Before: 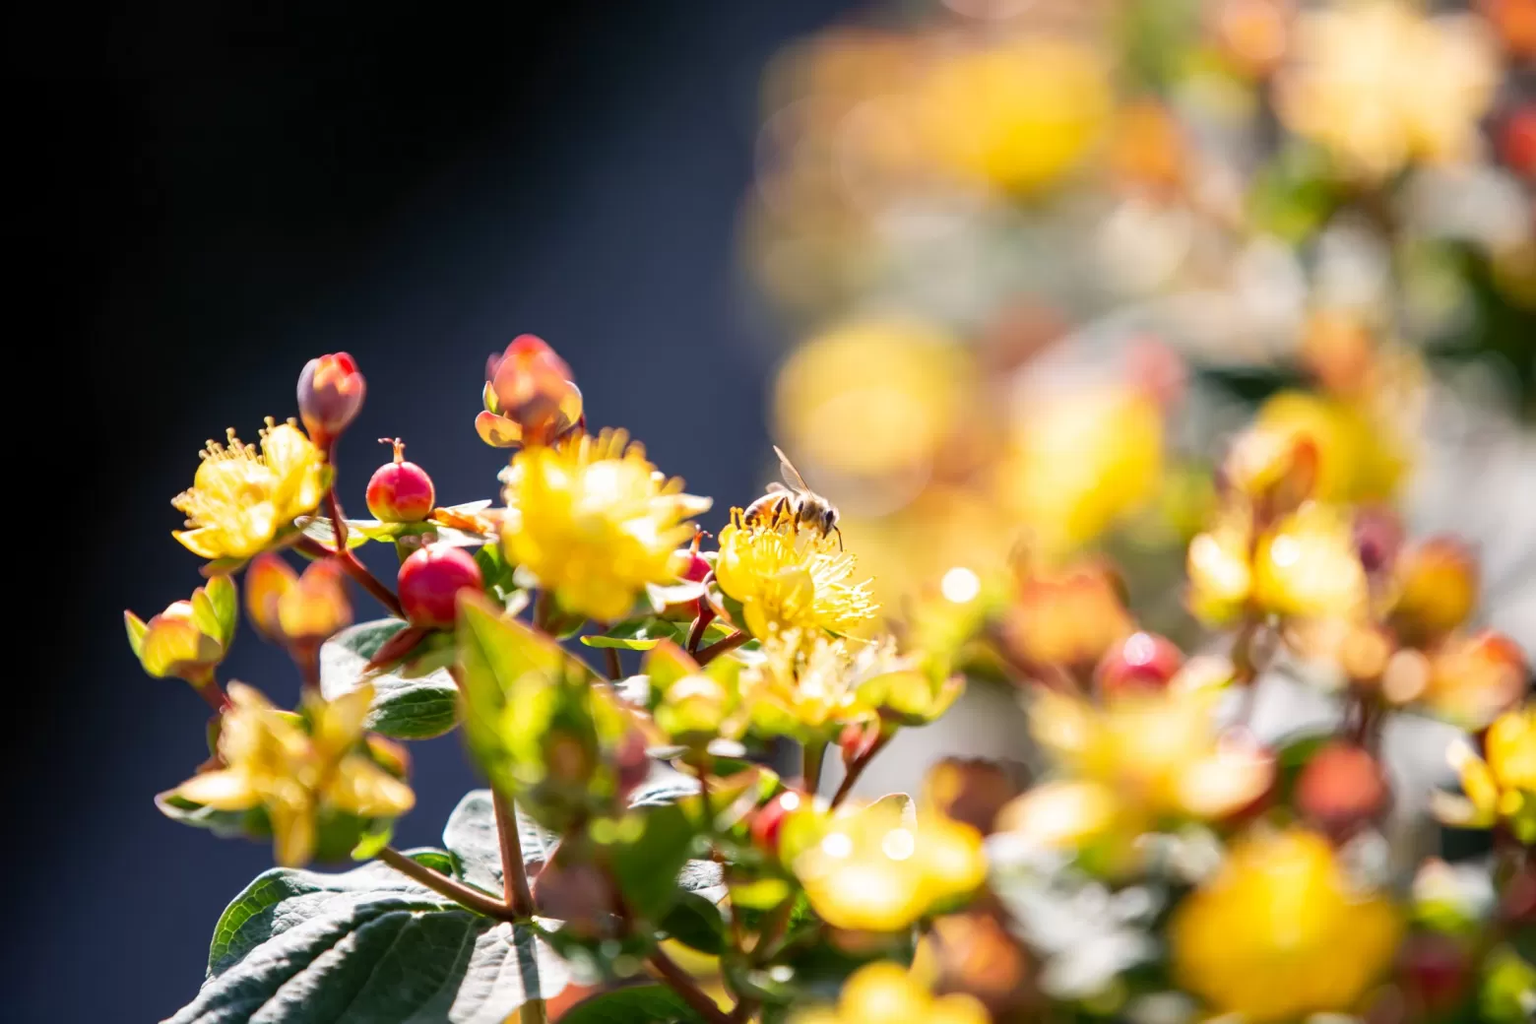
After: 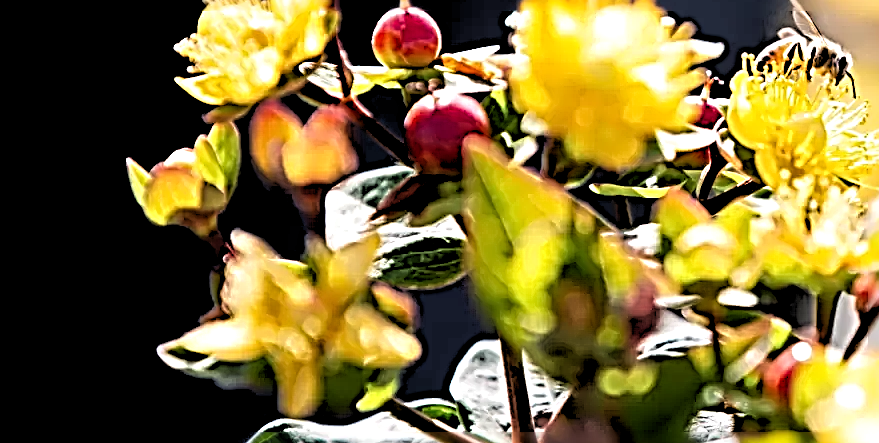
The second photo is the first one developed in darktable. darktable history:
sharpen: radius 4.001, amount 2
rgb levels: levels [[0.034, 0.472, 0.904], [0, 0.5, 1], [0, 0.5, 1]]
crop: top 44.483%, right 43.593%, bottom 12.892%
white balance: emerald 1
